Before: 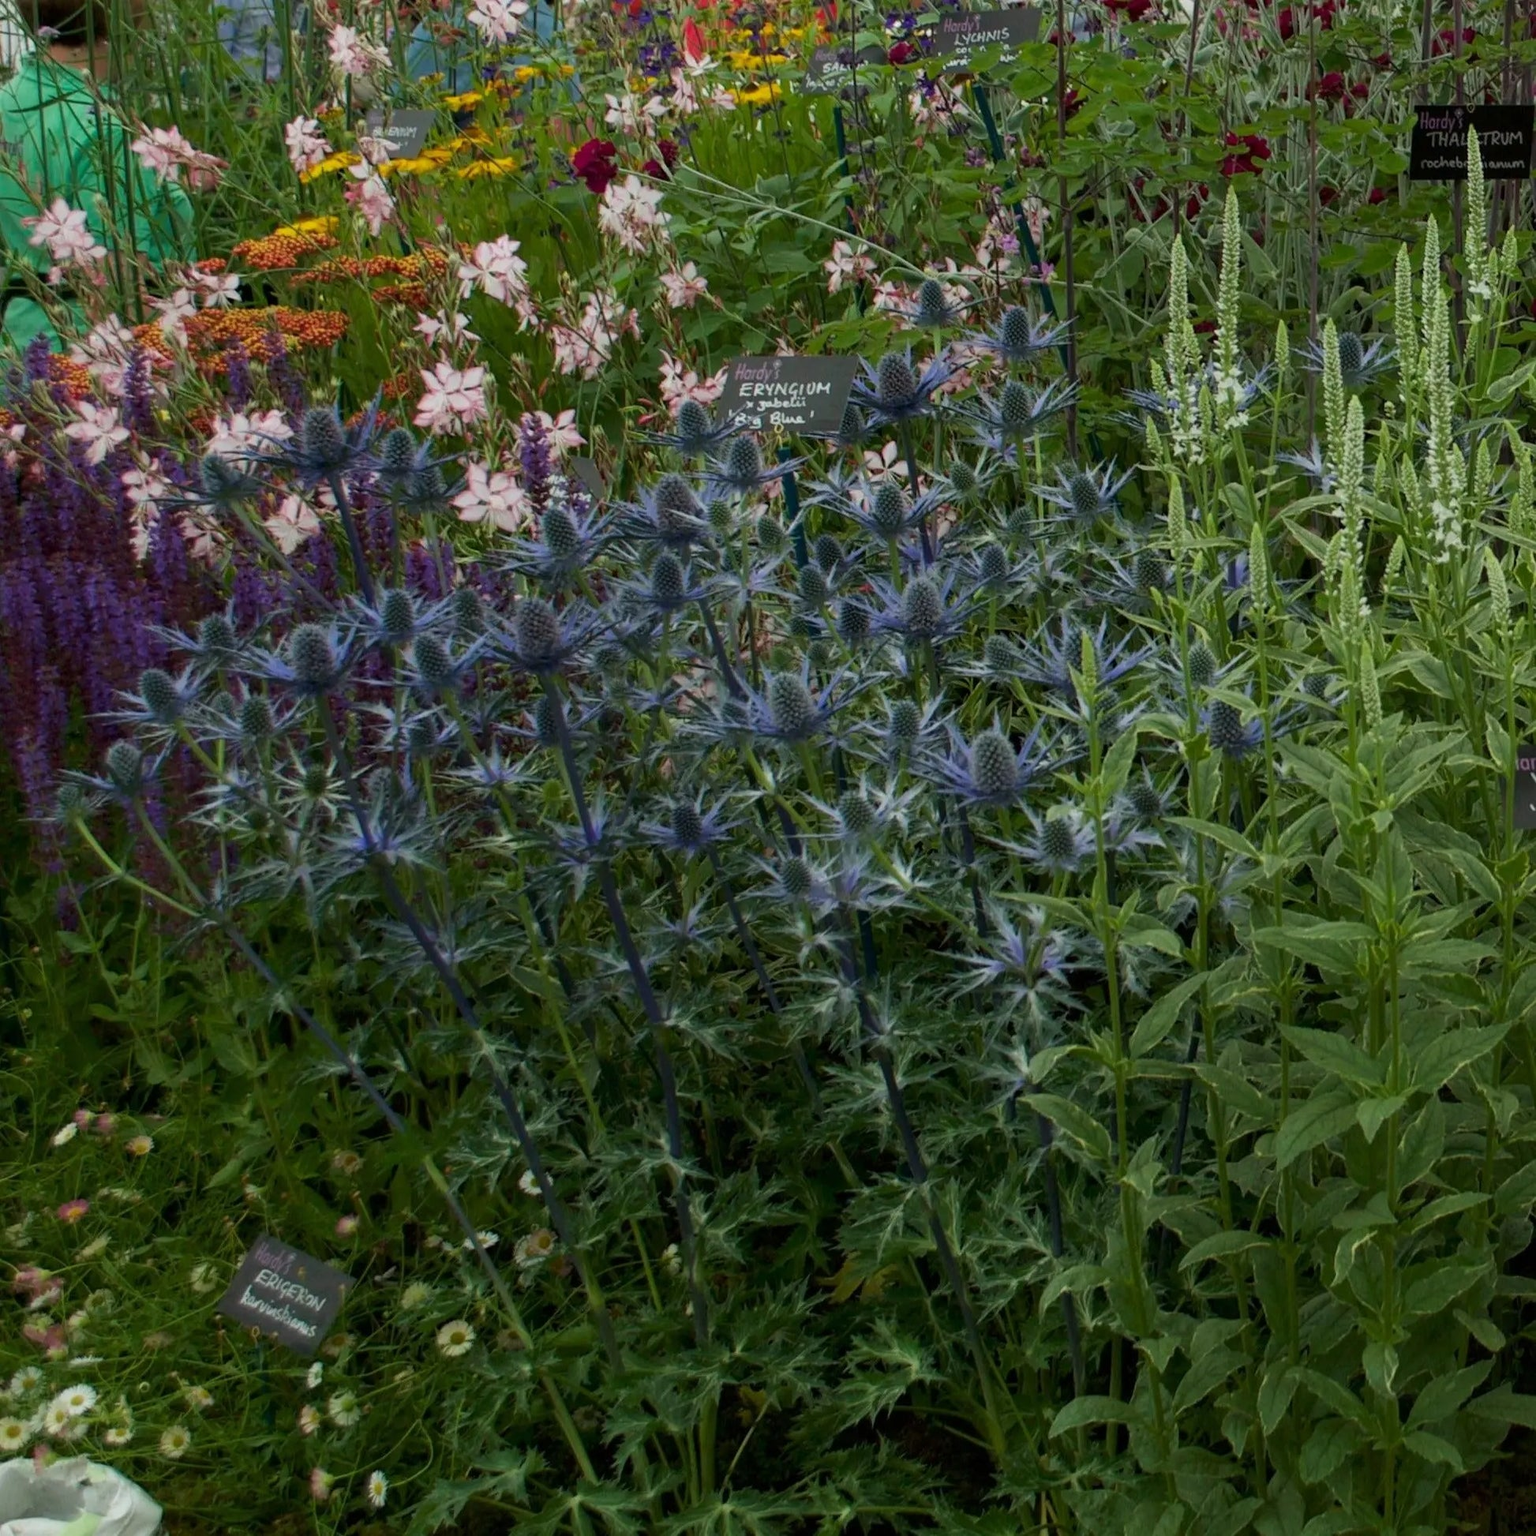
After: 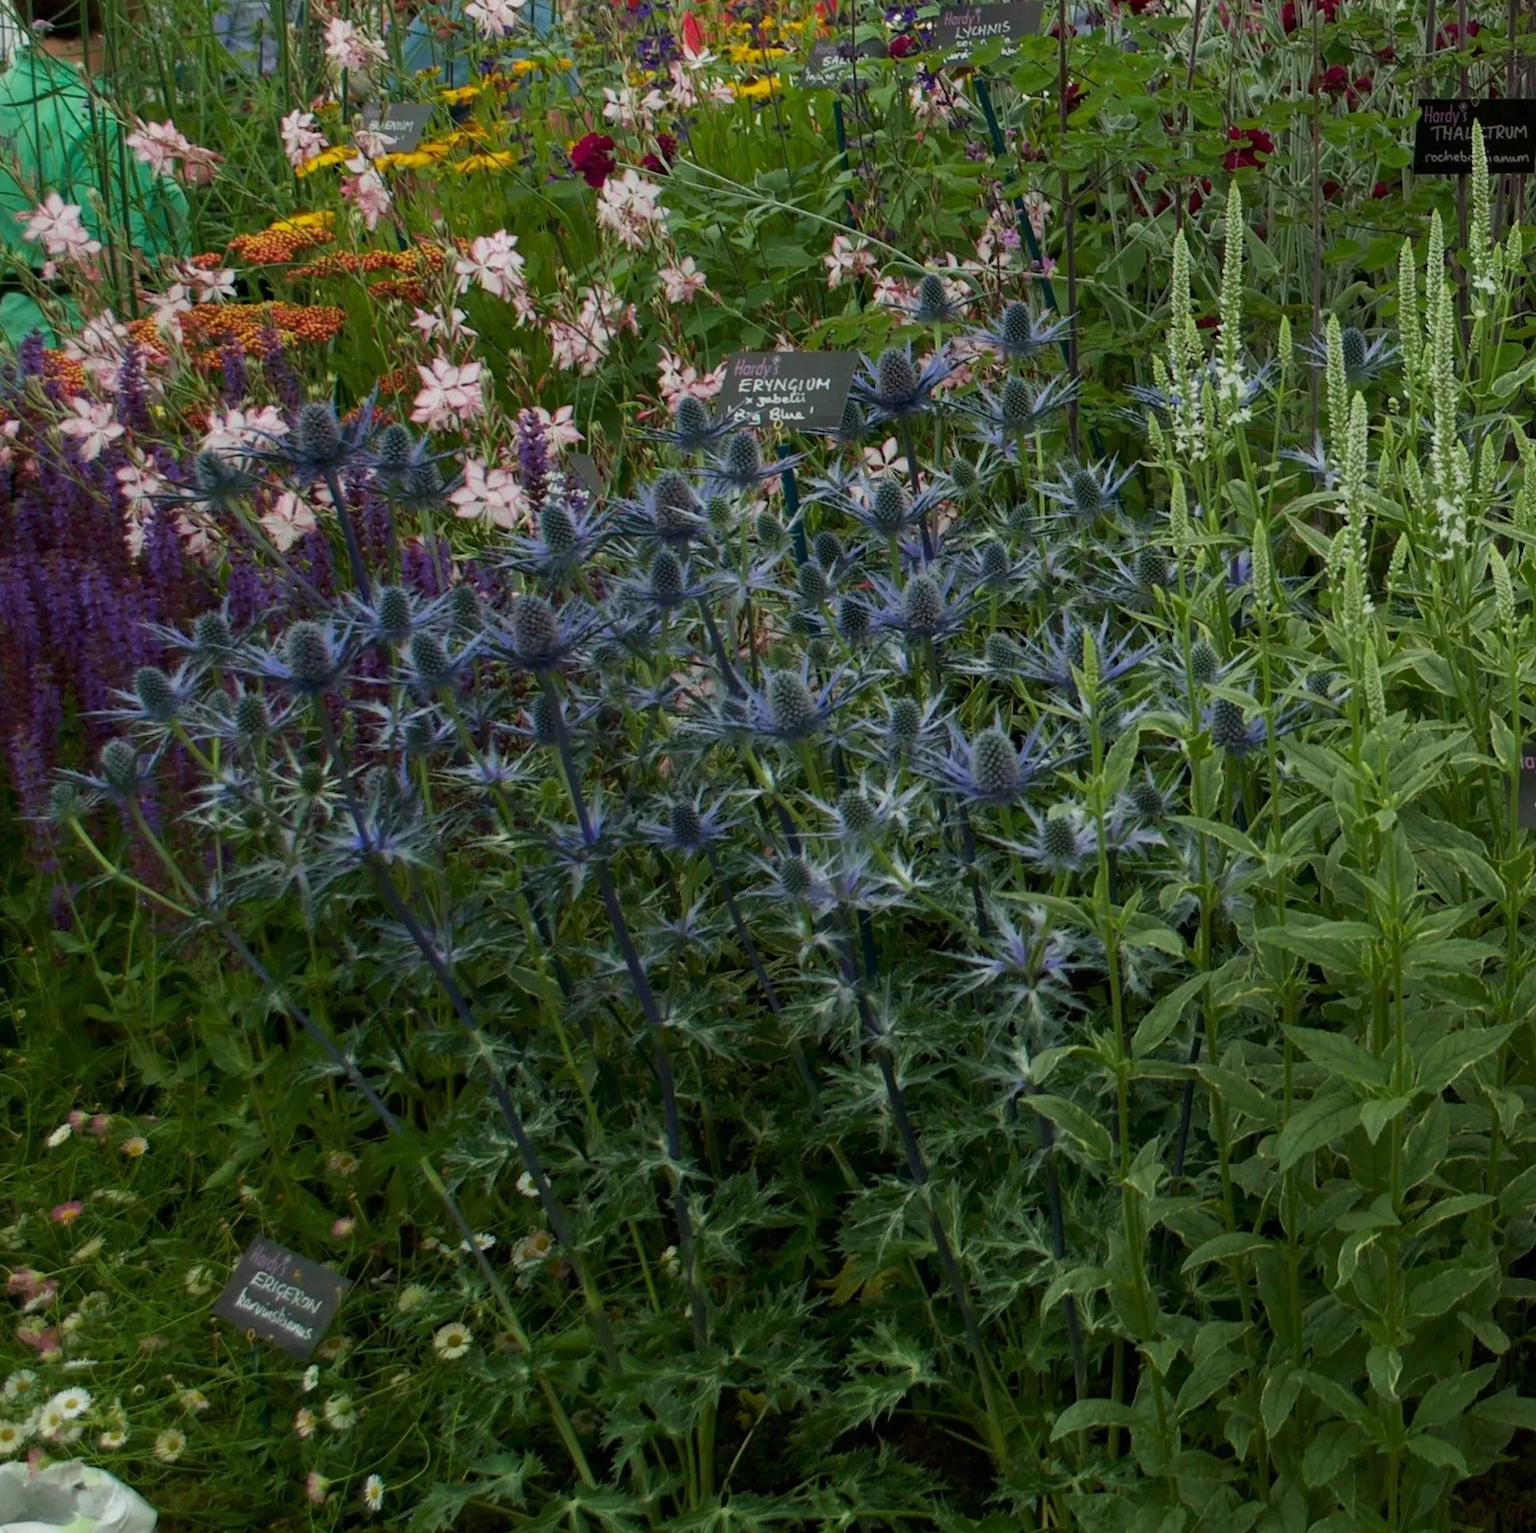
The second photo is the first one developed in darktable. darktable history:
crop: left 0.434%, top 0.485%, right 0.244%, bottom 0.386%
tone equalizer: on, module defaults
